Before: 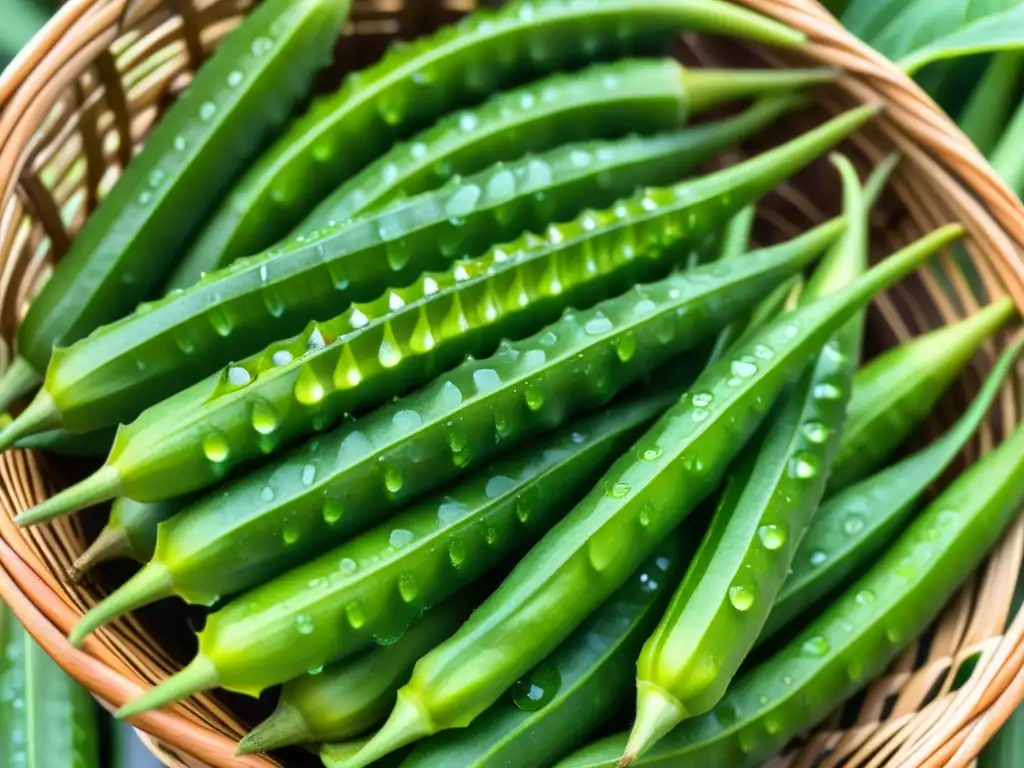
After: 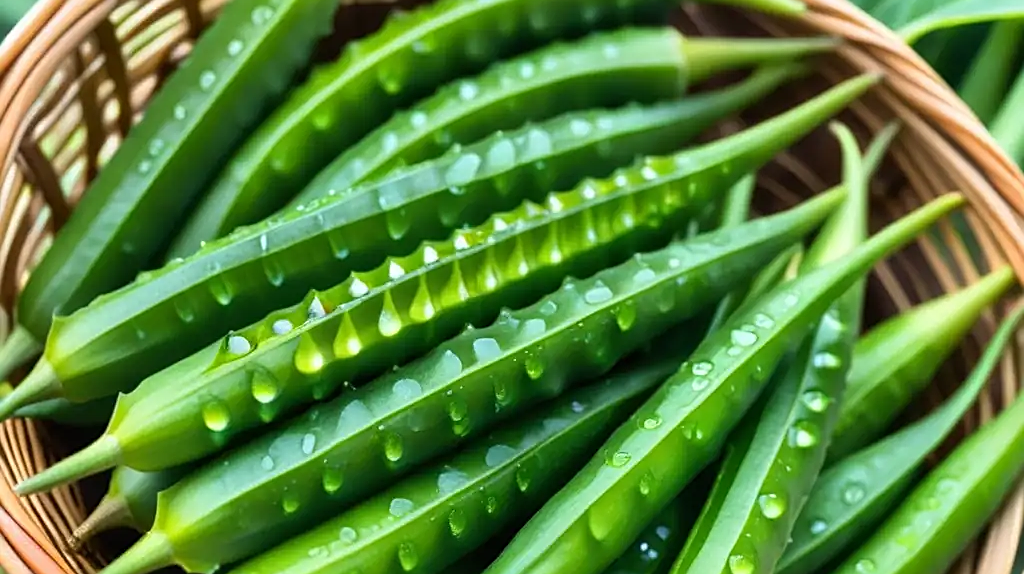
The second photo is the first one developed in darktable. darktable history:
sharpen: on, module defaults
crop: top 4.138%, bottom 21.102%
